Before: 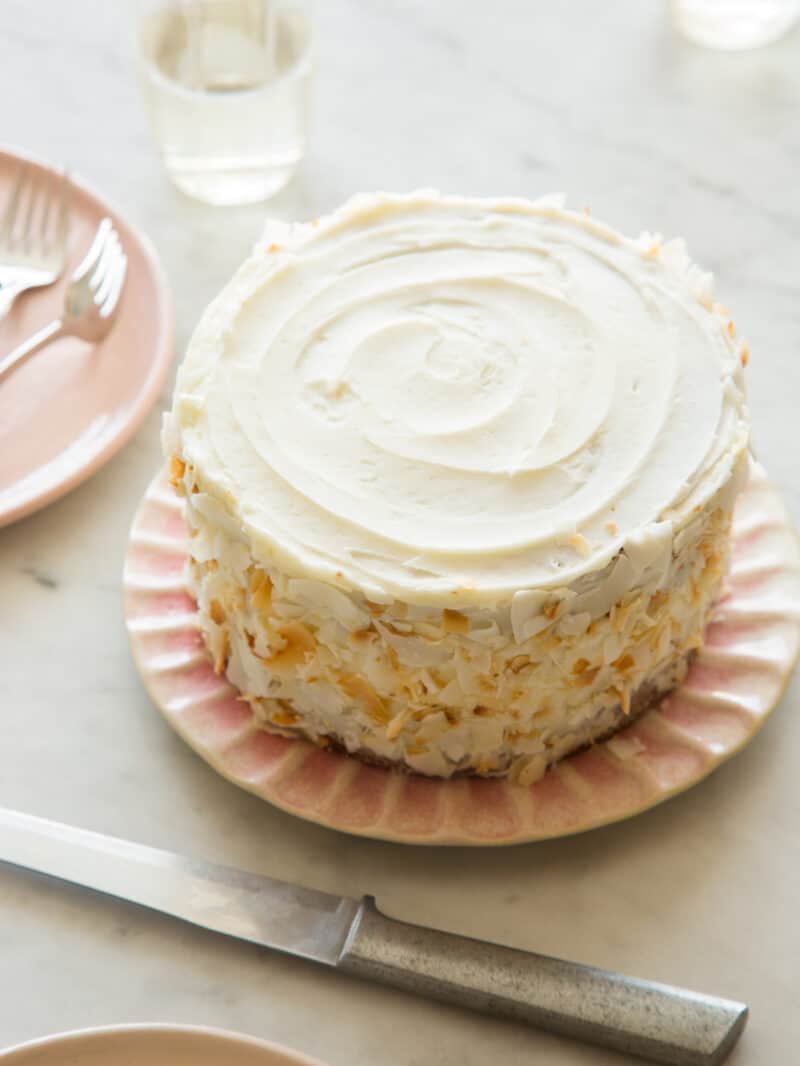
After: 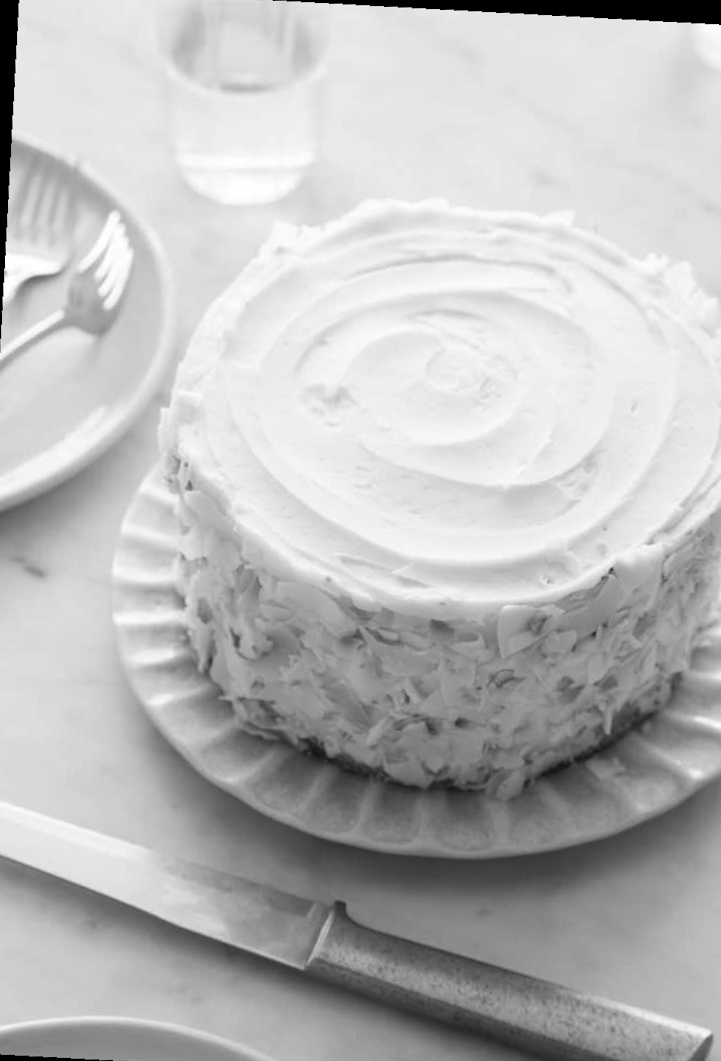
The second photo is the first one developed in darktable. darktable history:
rotate and perspective: rotation 4.1°, automatic cropping off
crop and rotate: angle 1°, left 4.281%, top 0.642%, right 11.383%, bottom 2.486%
monochrome: on, module defaults
